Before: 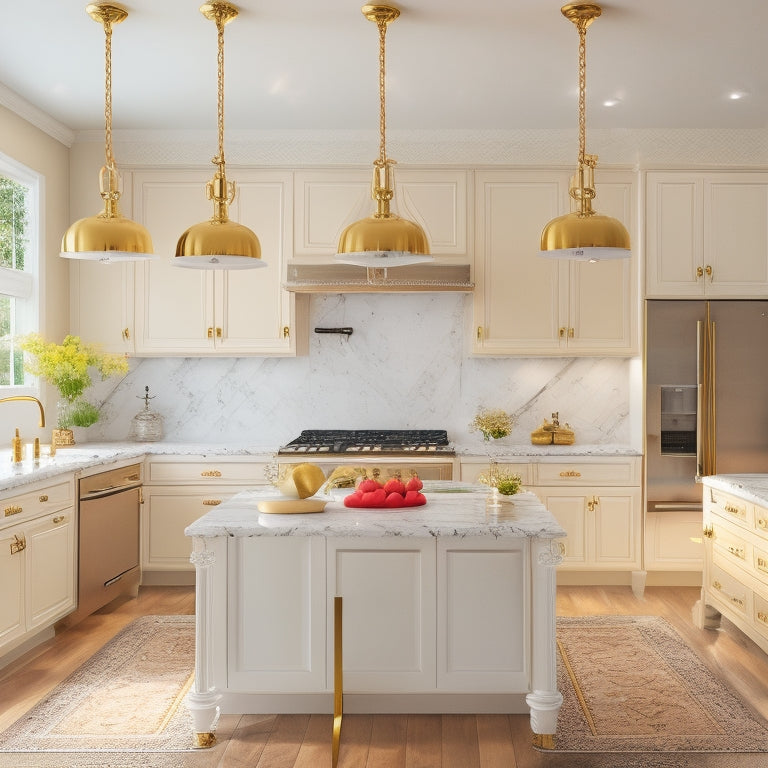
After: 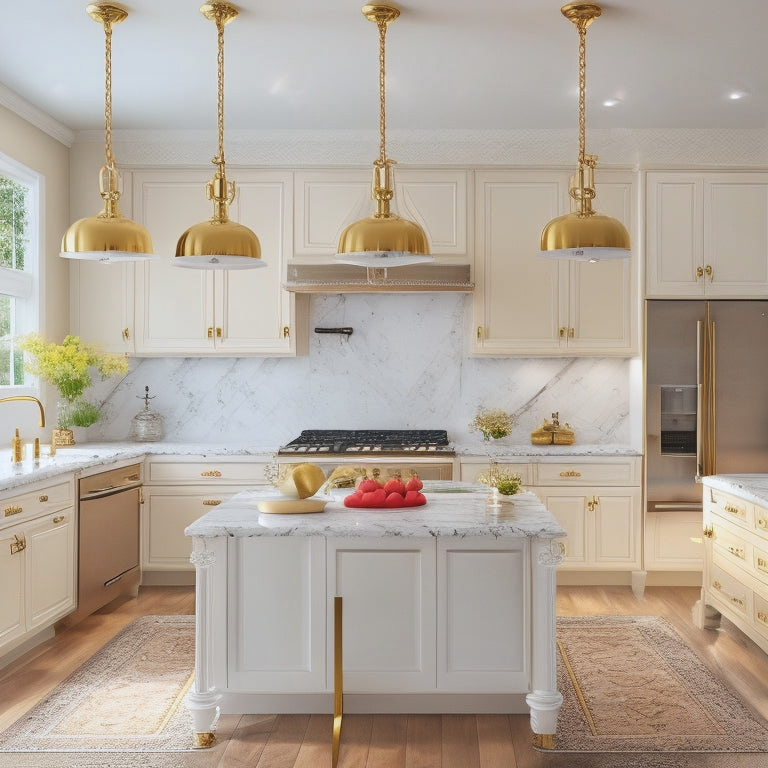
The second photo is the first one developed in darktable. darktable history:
color calibration: x 0.355, y 0.367, temperature 4700.38 K
local contrast: mode bilateral grid, contrast 20, coarseness 50, detail 130%, midtone range 0.2
contrast brightness saturation: contrast -0.1, saturation -0.1
